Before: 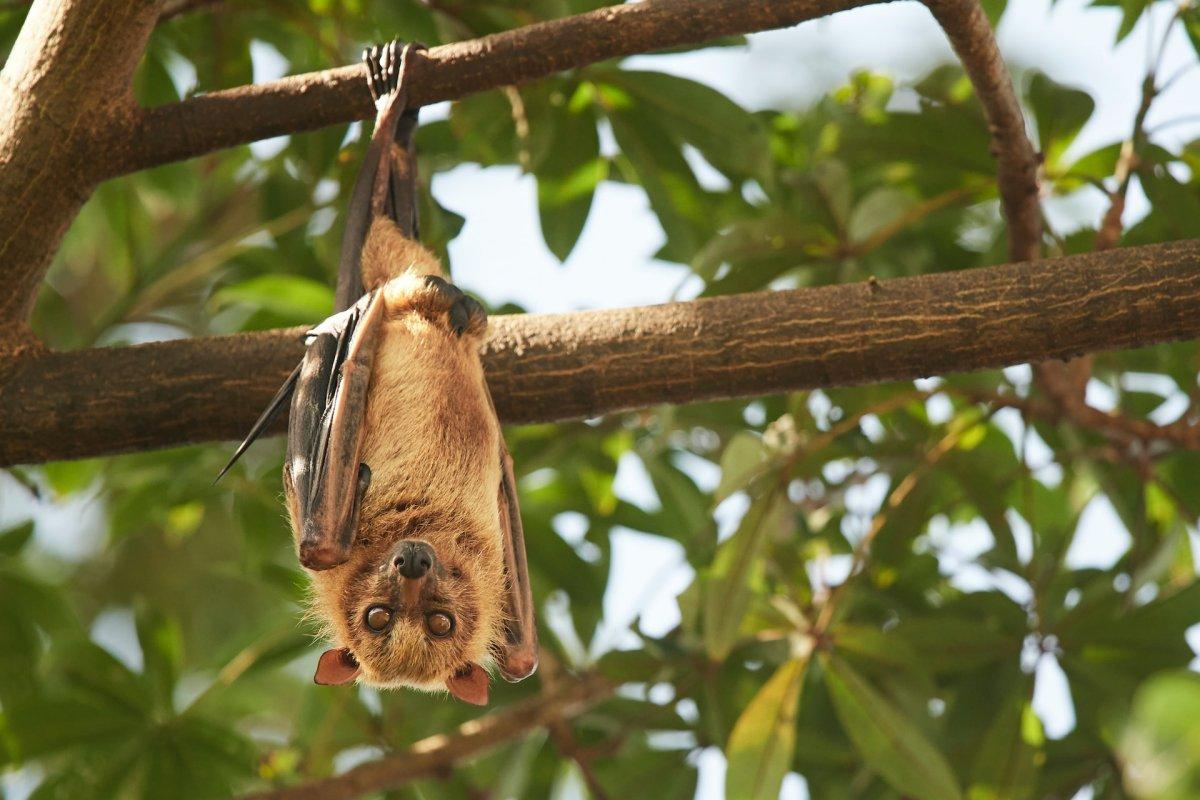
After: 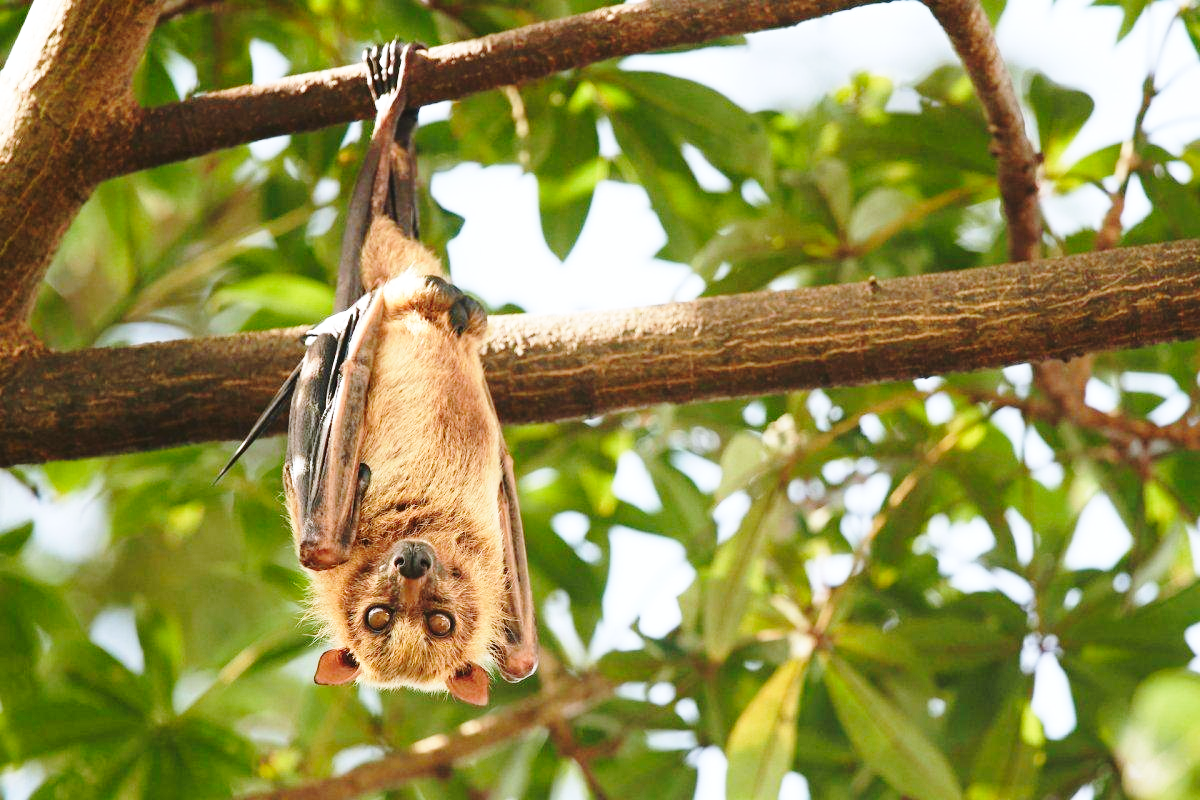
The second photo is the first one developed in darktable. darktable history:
base curve: curves: ch0 [(0, 0) (0.032, 0.037) (0.105, 0.228) (0.435, 0.76) (0.856, 0.983) (1, 1)], preserve colors none
color calibration: illuminant as shot in camera, x 0.358, y 0.373, temperature 4628.91 K
